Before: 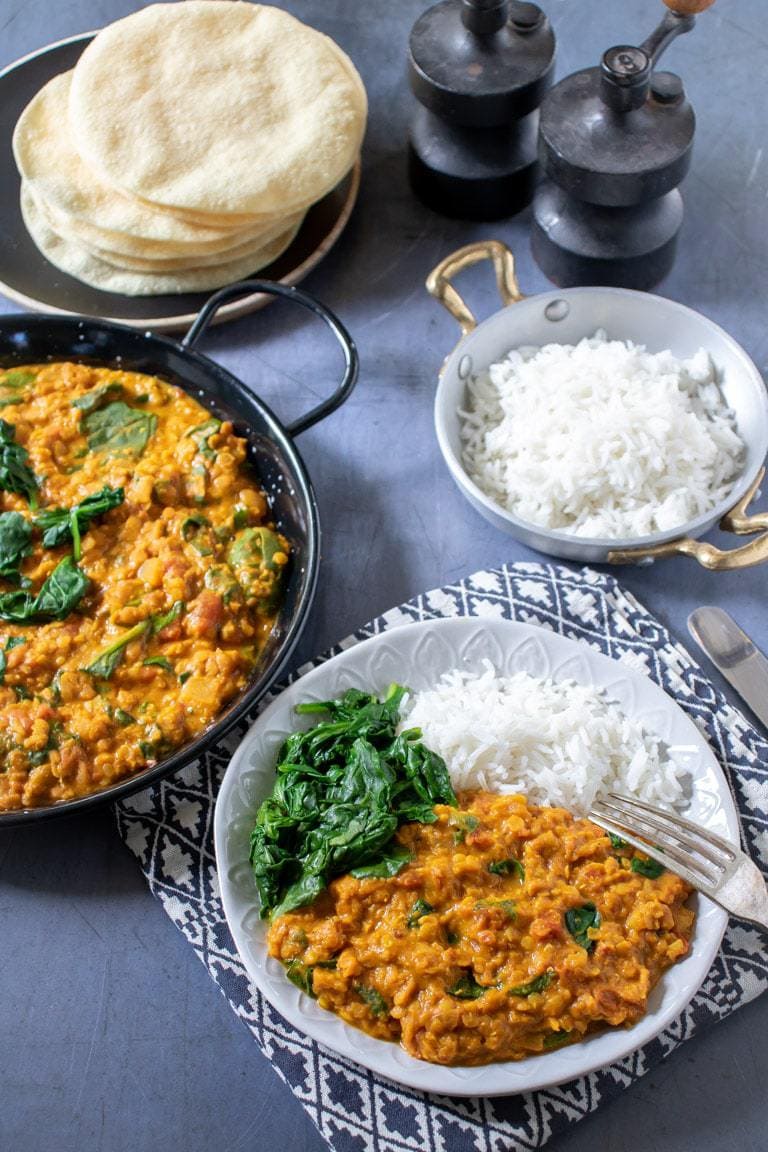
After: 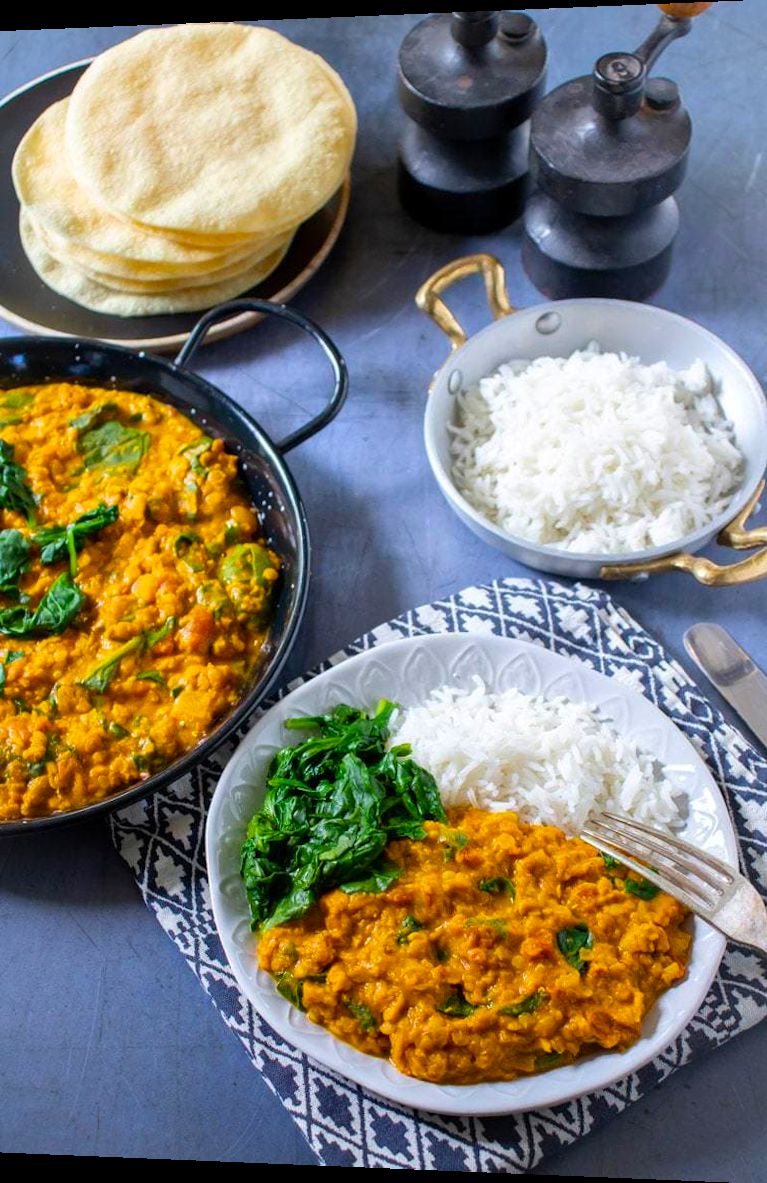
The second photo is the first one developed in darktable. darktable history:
rotate and perspective: lens shift (horizontal) -0.055, automatic cropping off
color balance rgb: perceptual saturation grading › global saturation 30%, global vibrance 30%
